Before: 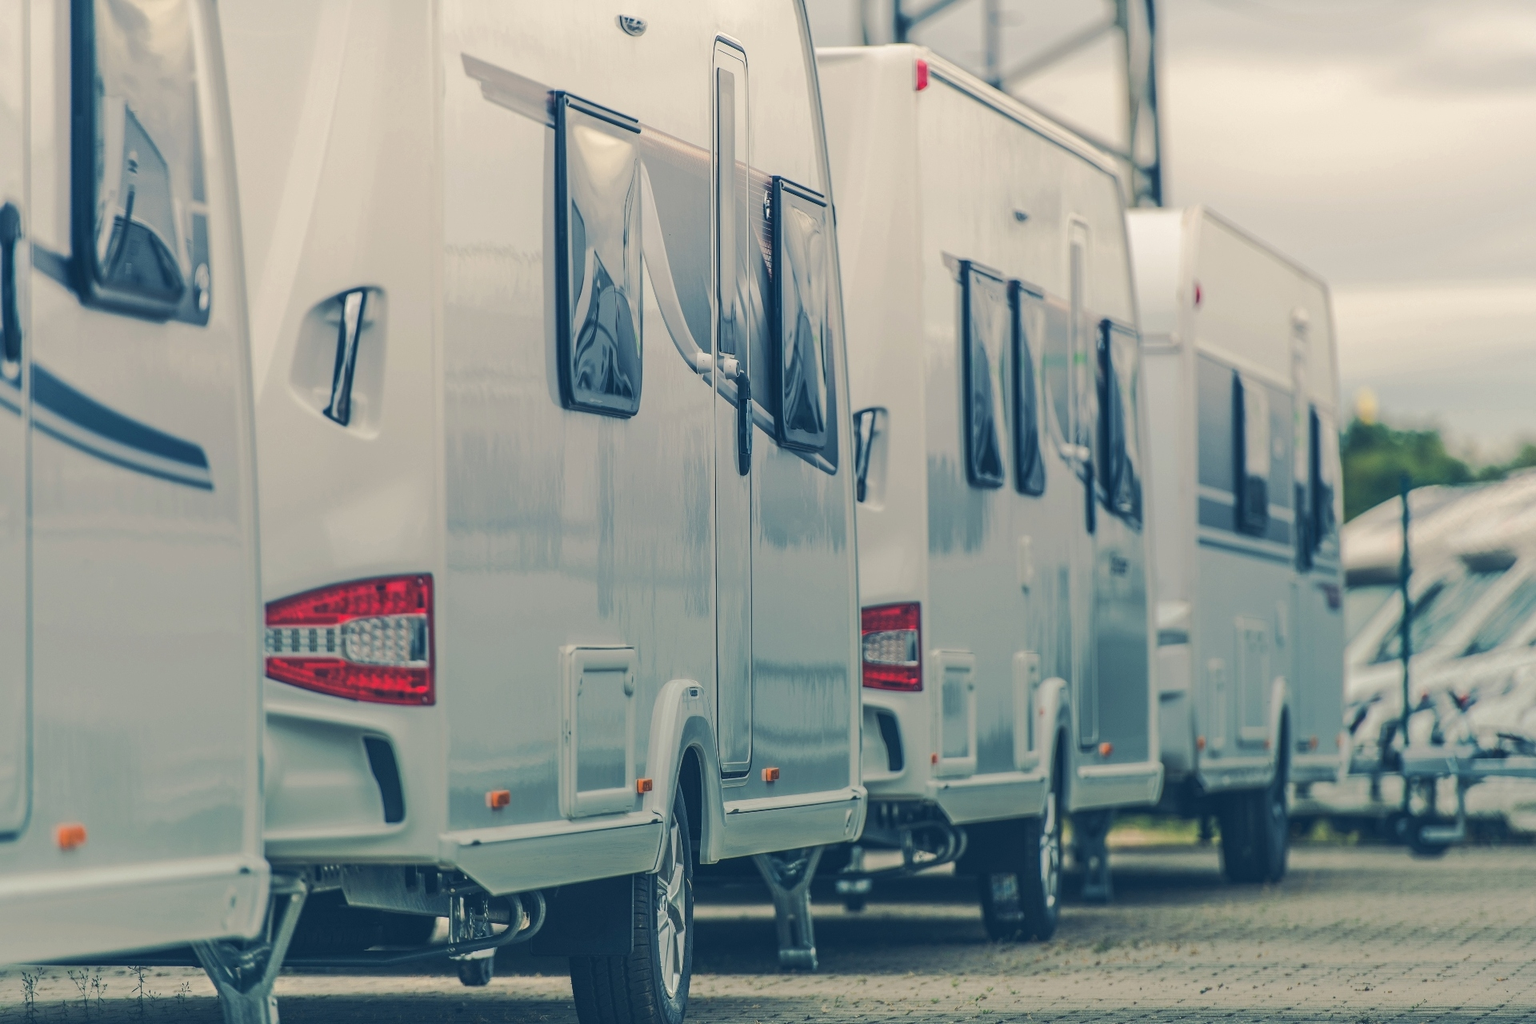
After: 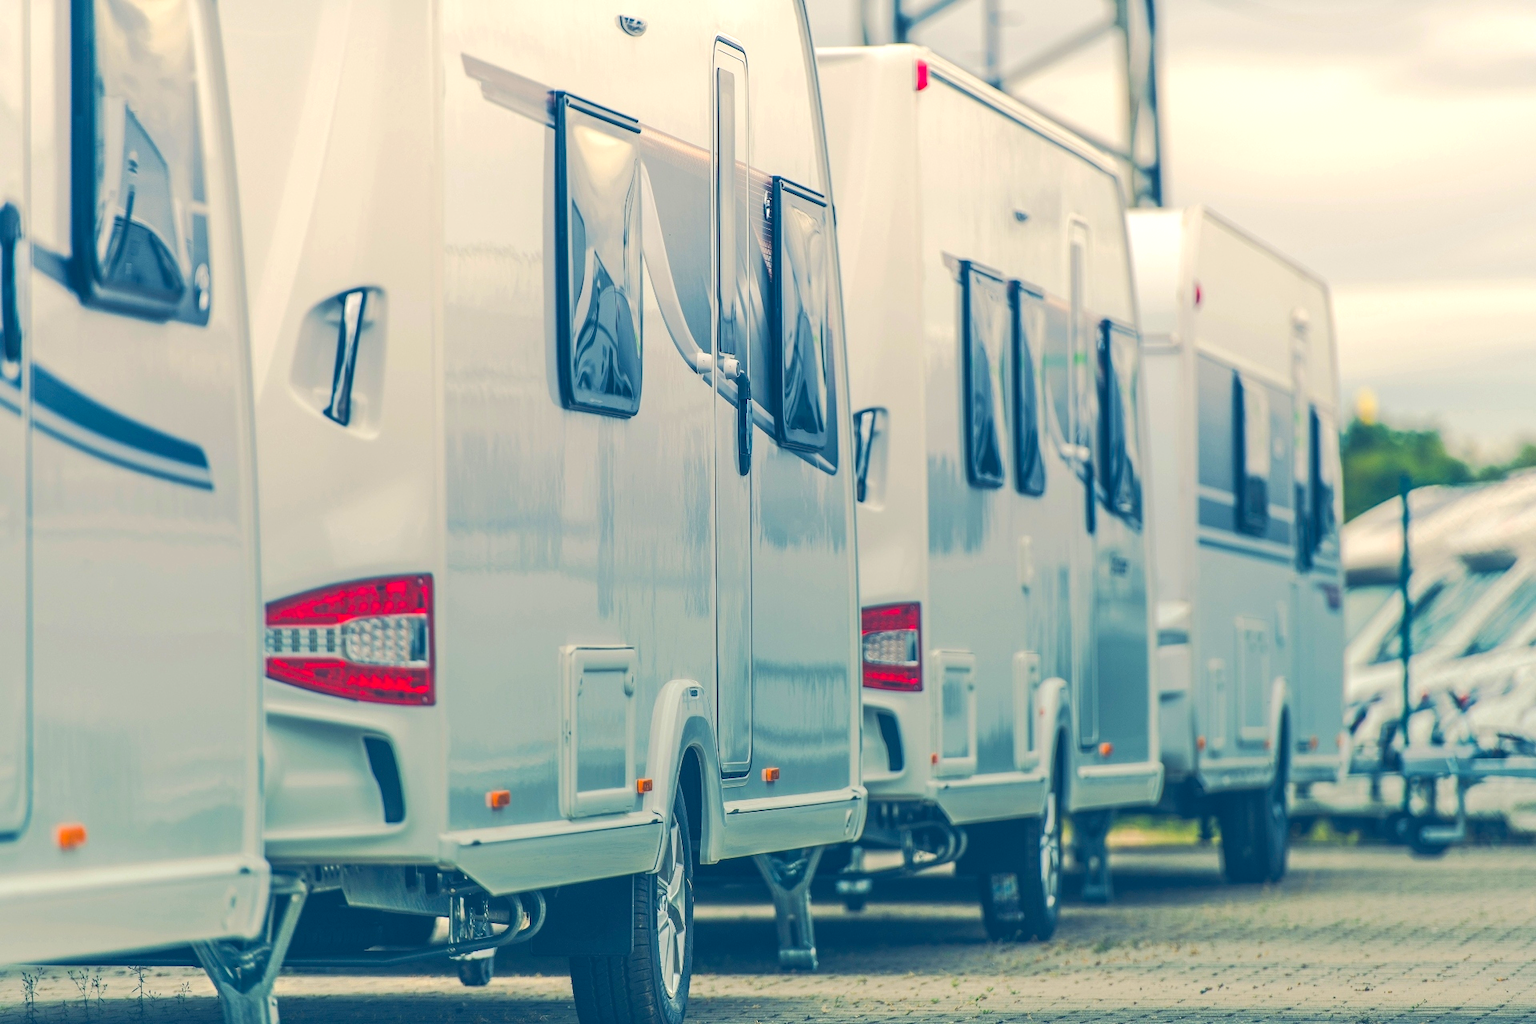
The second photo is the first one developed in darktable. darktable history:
exposure: black level correction 0, exposure 0.682 EV, compensate exposure bias true, compensate highlight preservation false
color balance rgb: power › luminance -3.961%, power › hue 143.59°, perceptual saturation grading › global saturation 39.838%, contrast -9.916%
